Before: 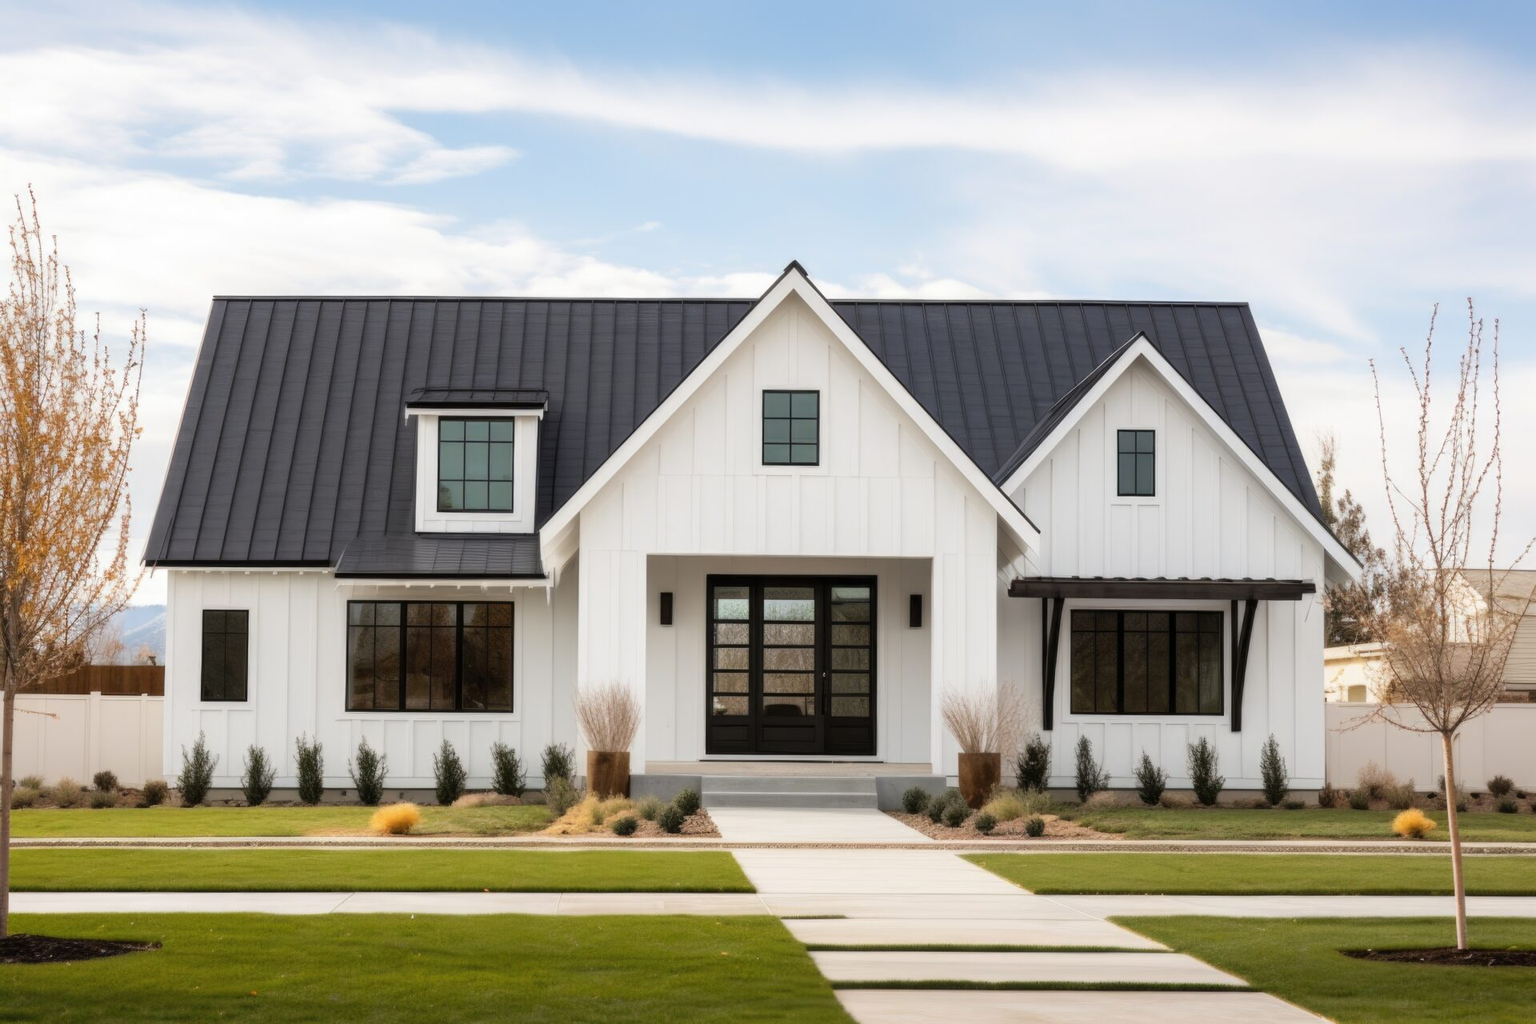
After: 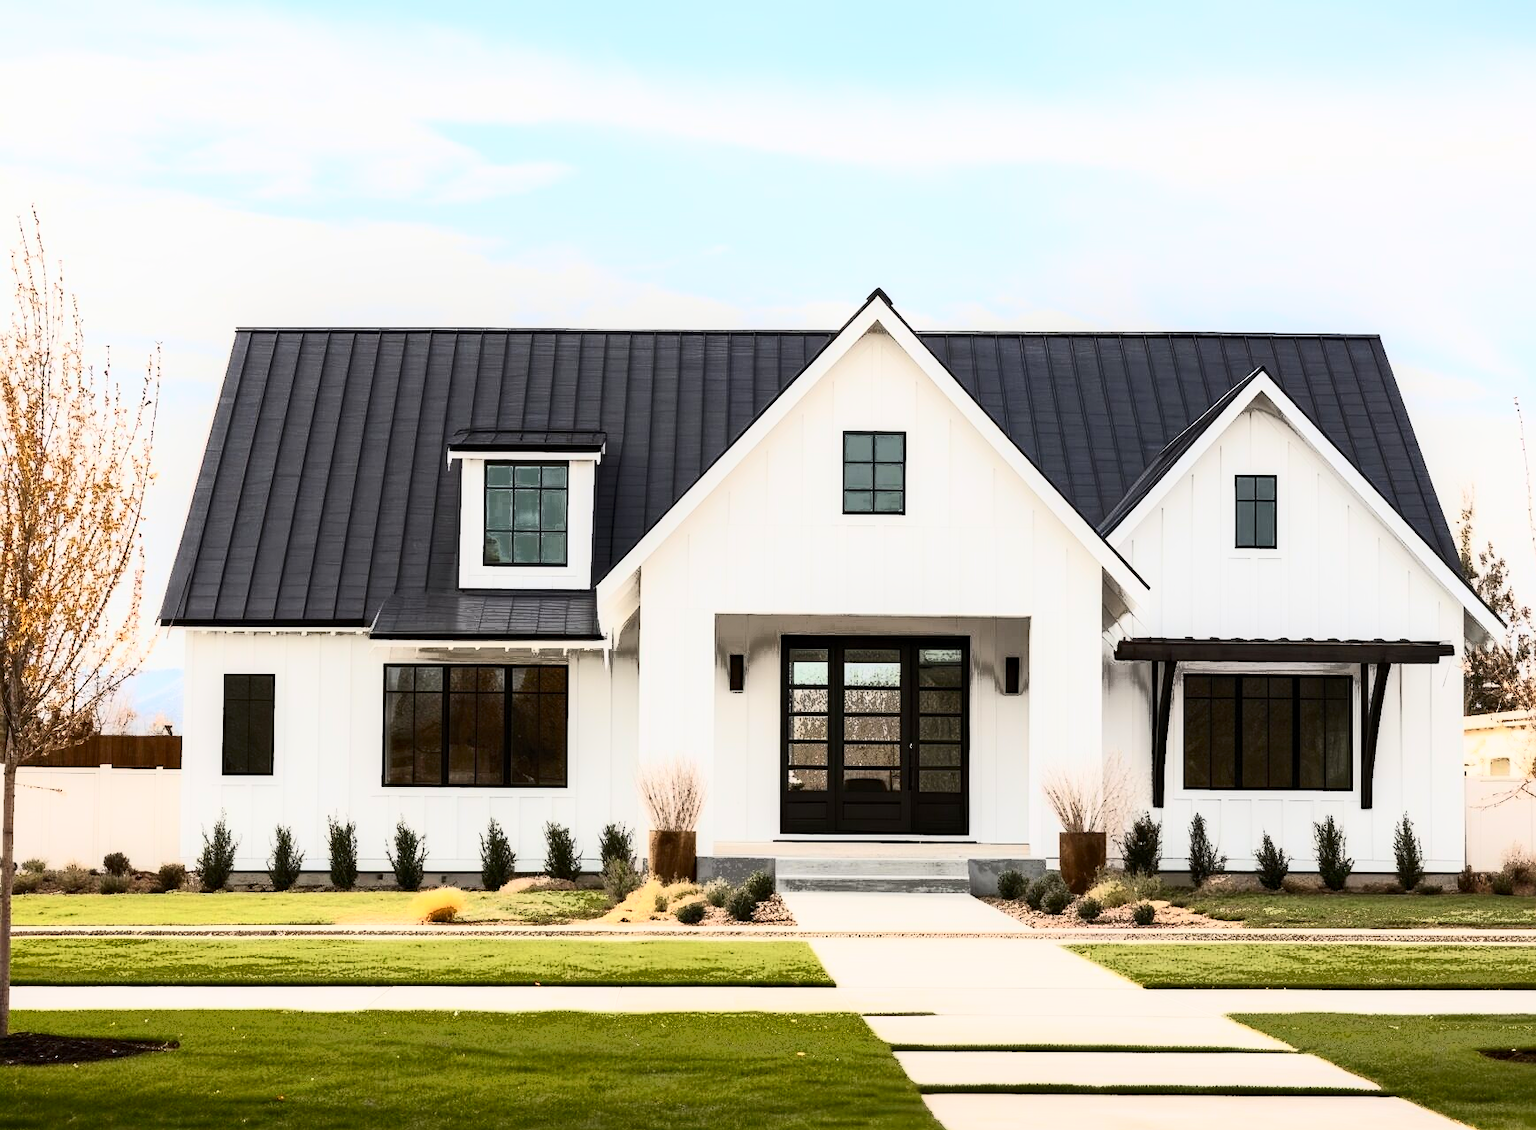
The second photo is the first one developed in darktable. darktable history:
sharpen: on, module defaults
local contrast: highlights 61%, shadows 106%, detail 107%, midtone range 0.529
fill light: exposure -0.73 EV, center 0.69, width 2.2
crop: right 9.509%, bottom 0.031%
contrast brightness saturation: contrast 0.62, brightness 0.34, saturation 0.14
